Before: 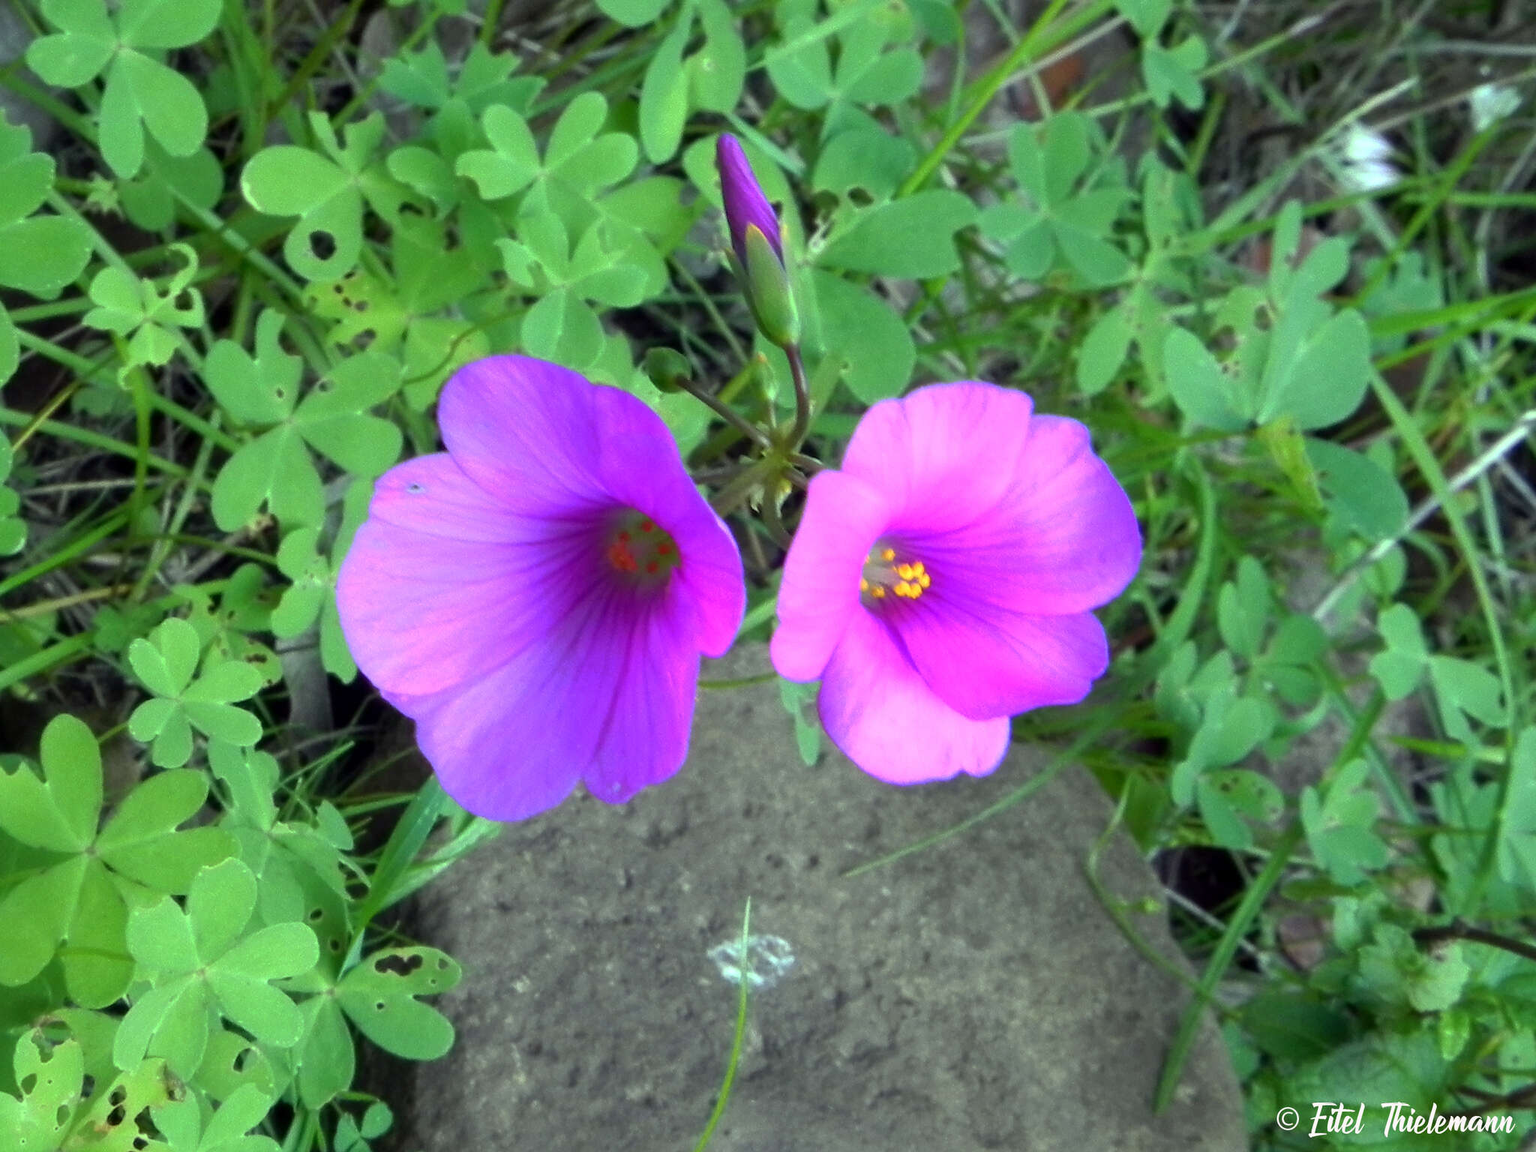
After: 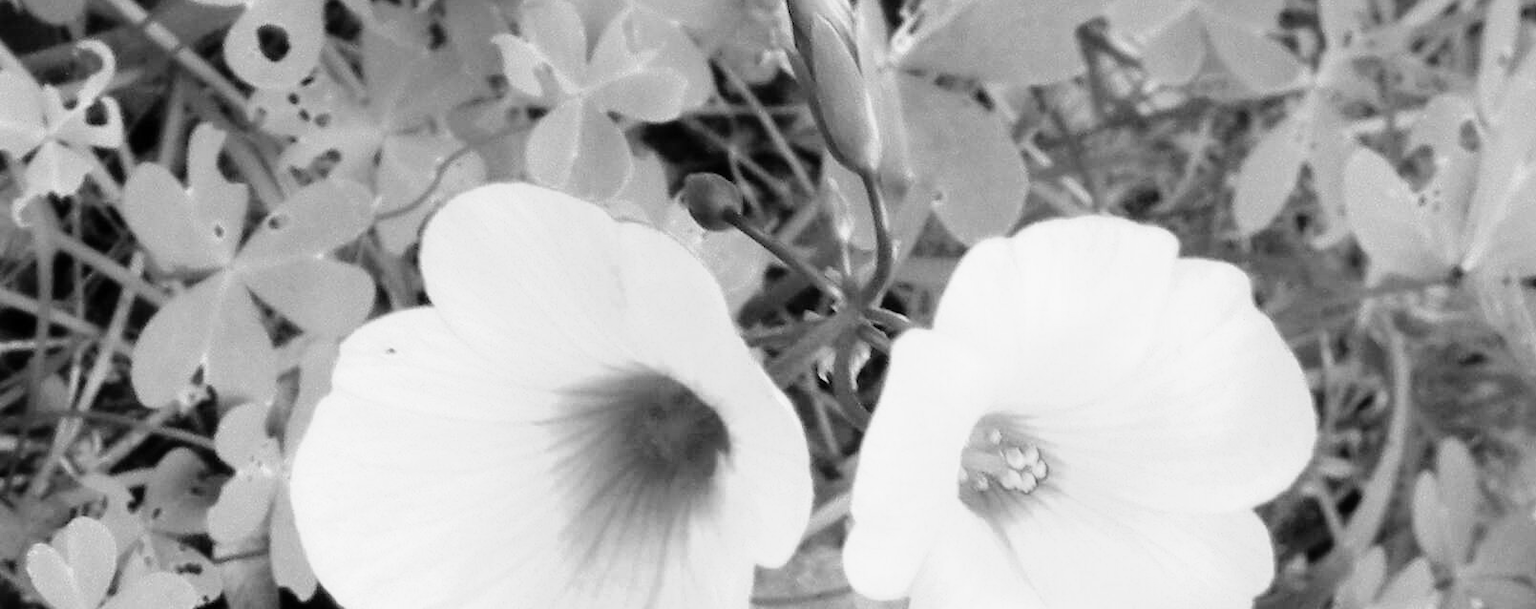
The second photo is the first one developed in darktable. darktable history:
color calibration: output gray [0.253, 0.26, 0.487, 0], gray › normalize channels true, illuminant same as pipeline (D50), adaptation XYZ, x 0.346, y 0.359, gamut compression 0
base curve: curves: ch0 [(0, 0) (0.008, 0.007) (0.022, 0.029) (0.048, 0.089) (0.092, 0.197) (0.191, 0.399) (0.275, 0.534) (0.357, 0.65) (0.477, 0.78) (0.542, 0.833) (0.799, 0.973) (1, 1)], preserve colors none
crop: left 7.036%, top 18.398%, right 14.379%, bottom 40.043%
color zones: curves: ch0 [(0, 0.613) (0.01, 0.613) (0.245, 0.448) (0.498, 0.529) (0.642, 0.665) (0.879, 0.777) (0.99, 0.613)]; ch1 [(0, 0) (0.143, 0) (0.286, 0) (0.429, 0) (0.571, 0) (0.714, 0) (0.857, 0)], mix -93.41%
